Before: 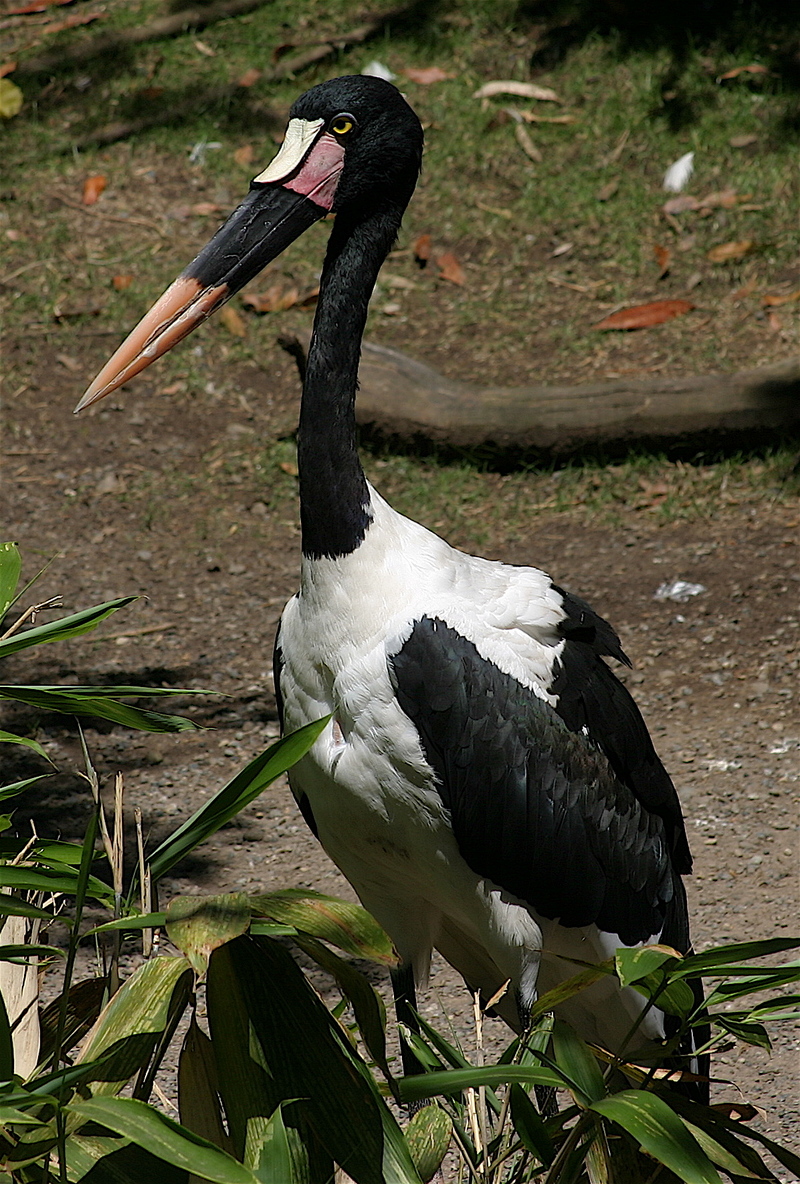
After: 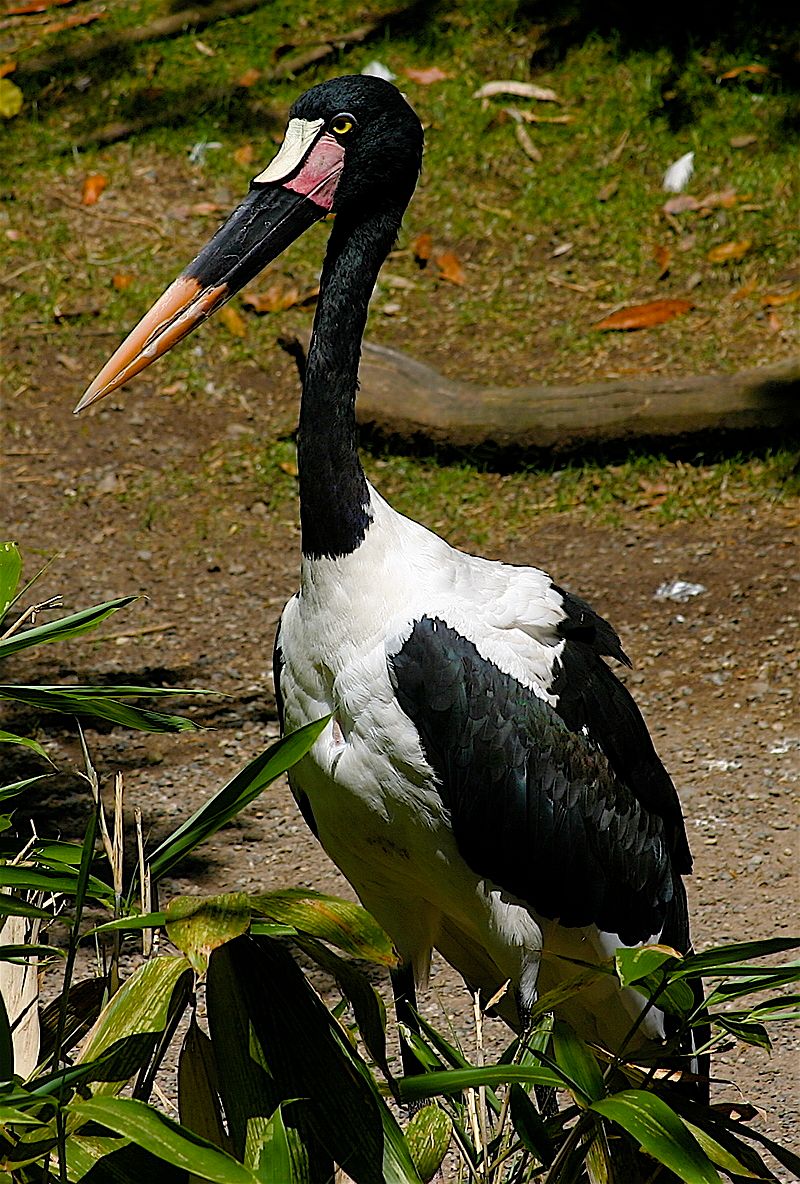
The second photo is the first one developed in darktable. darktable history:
sharpen: on, module defaults
shadows and highlights: shadows -23.61, highlights 46.57, soften with gaussian
color balance rgb: linear chroma grading › shadows -3.284%, linear chroma grading › highlights -3.883%, perceptual saturation grading › global saturation 54.877%, perceptual saturation grading › highlights -50.07%, perceptual saturation grading › mid-tones 40.243%, perceptual saturation grading › shadows 30.71%
contrast brightness saturation: contrast 0.055, brightness 0.06, saturation 0.006
